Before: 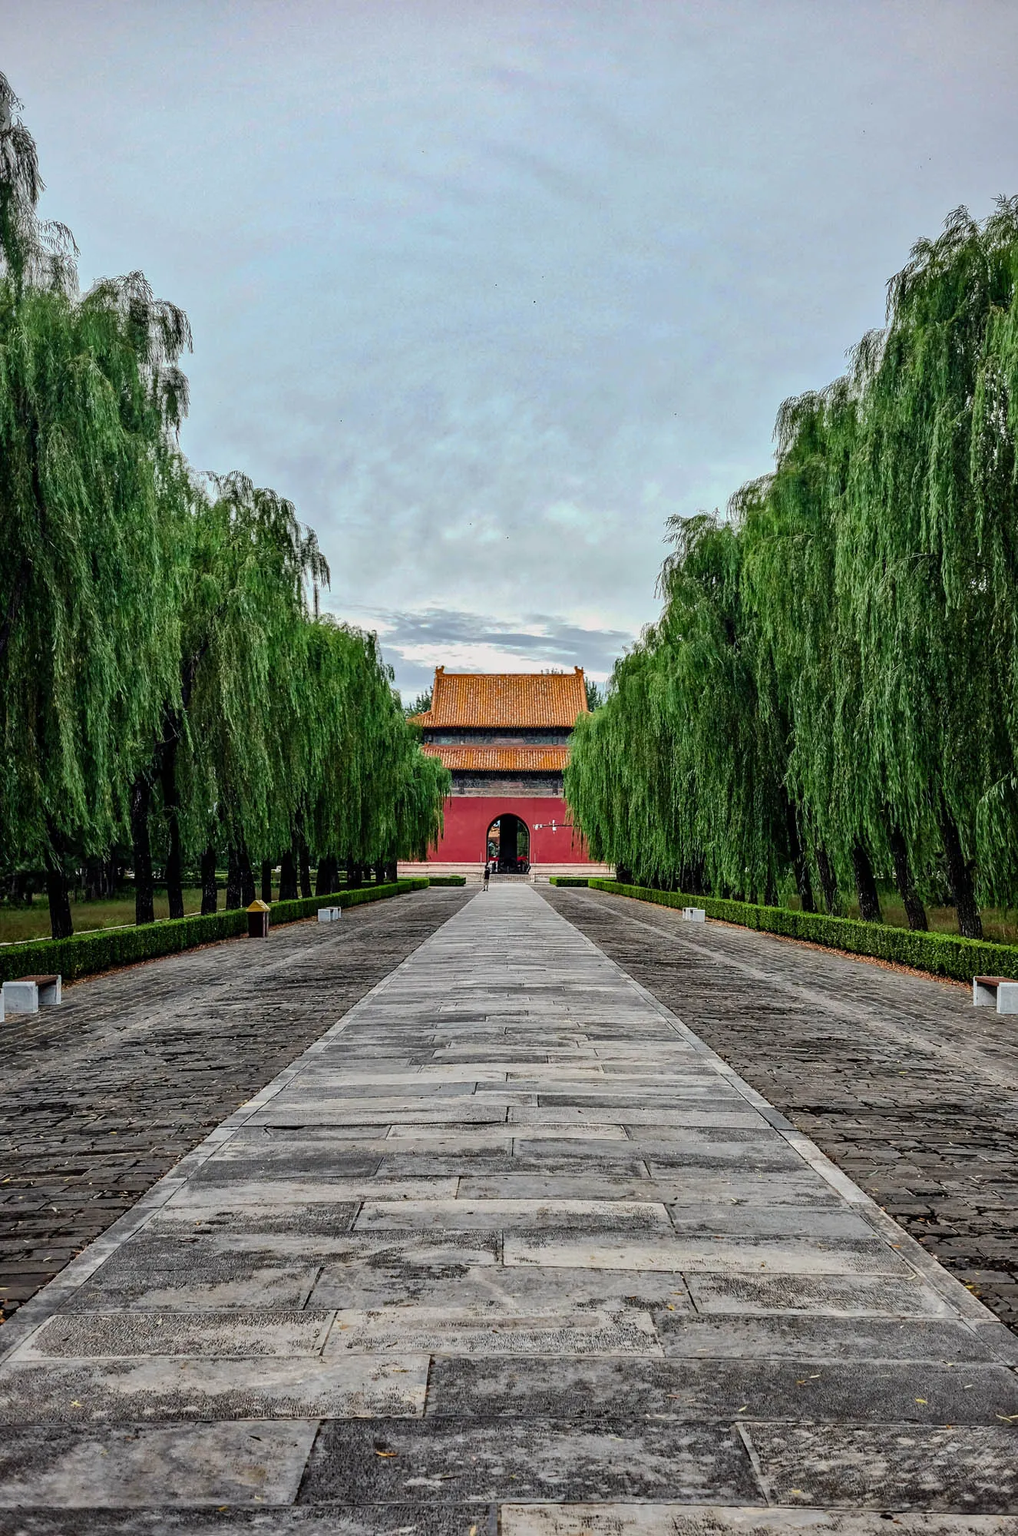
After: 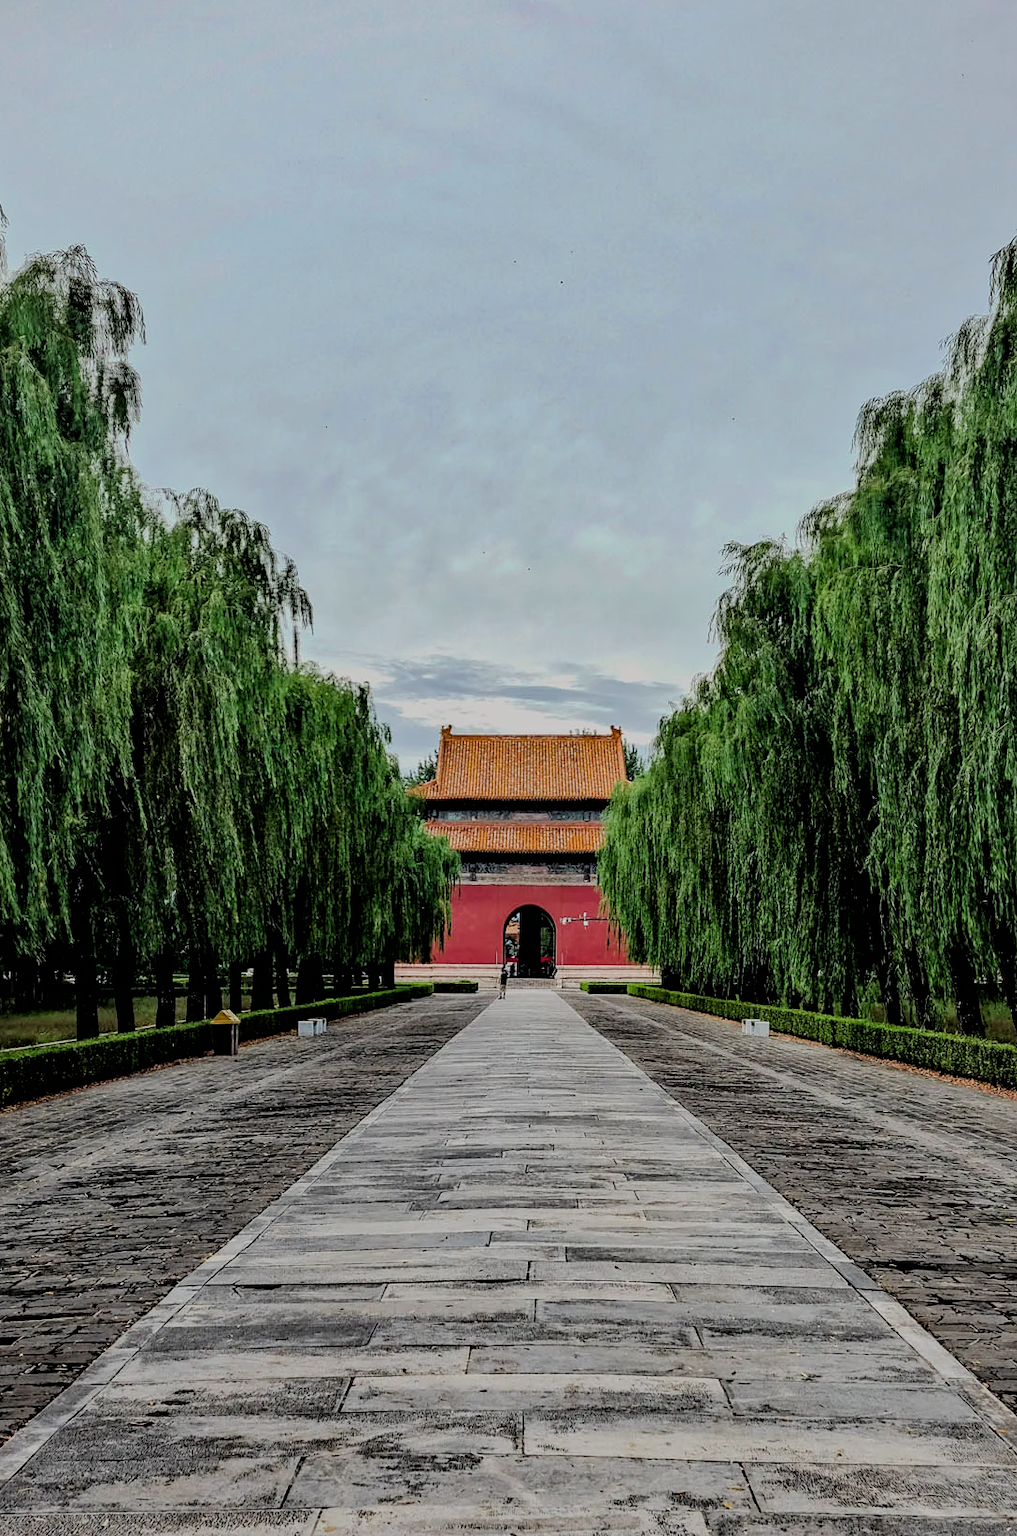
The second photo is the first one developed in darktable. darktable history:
crop and rotate: left 7.196%, top 4.574%, right 10.605%, bottom 13.178%
filmic rgb: black relative exposure -4.38 EV, white relative exposure 4.56 EV, hardness 2.37, contrast 1.05
